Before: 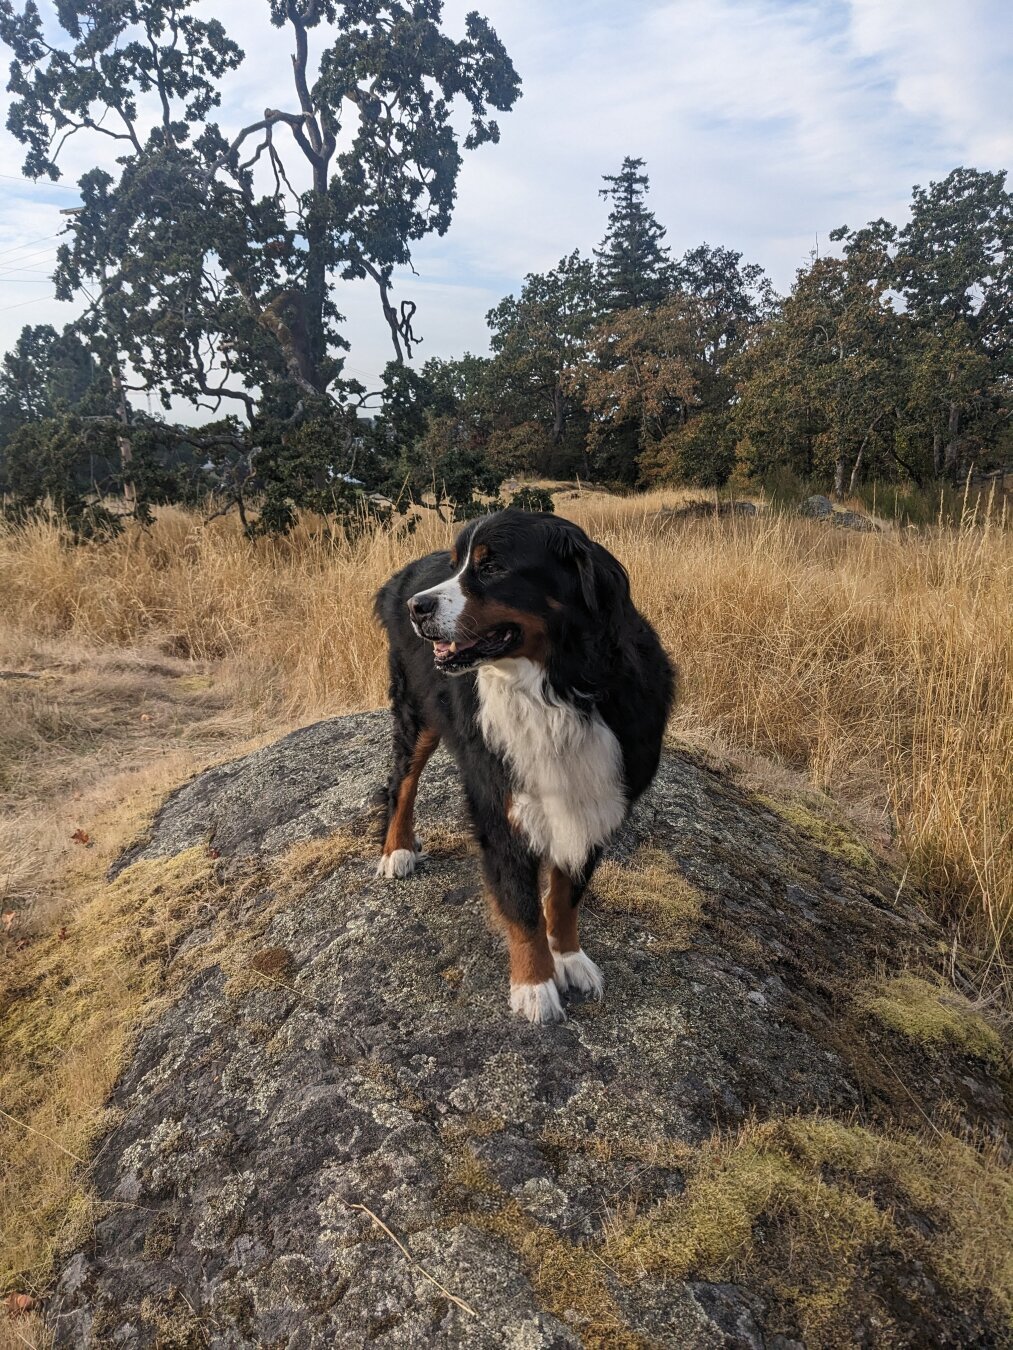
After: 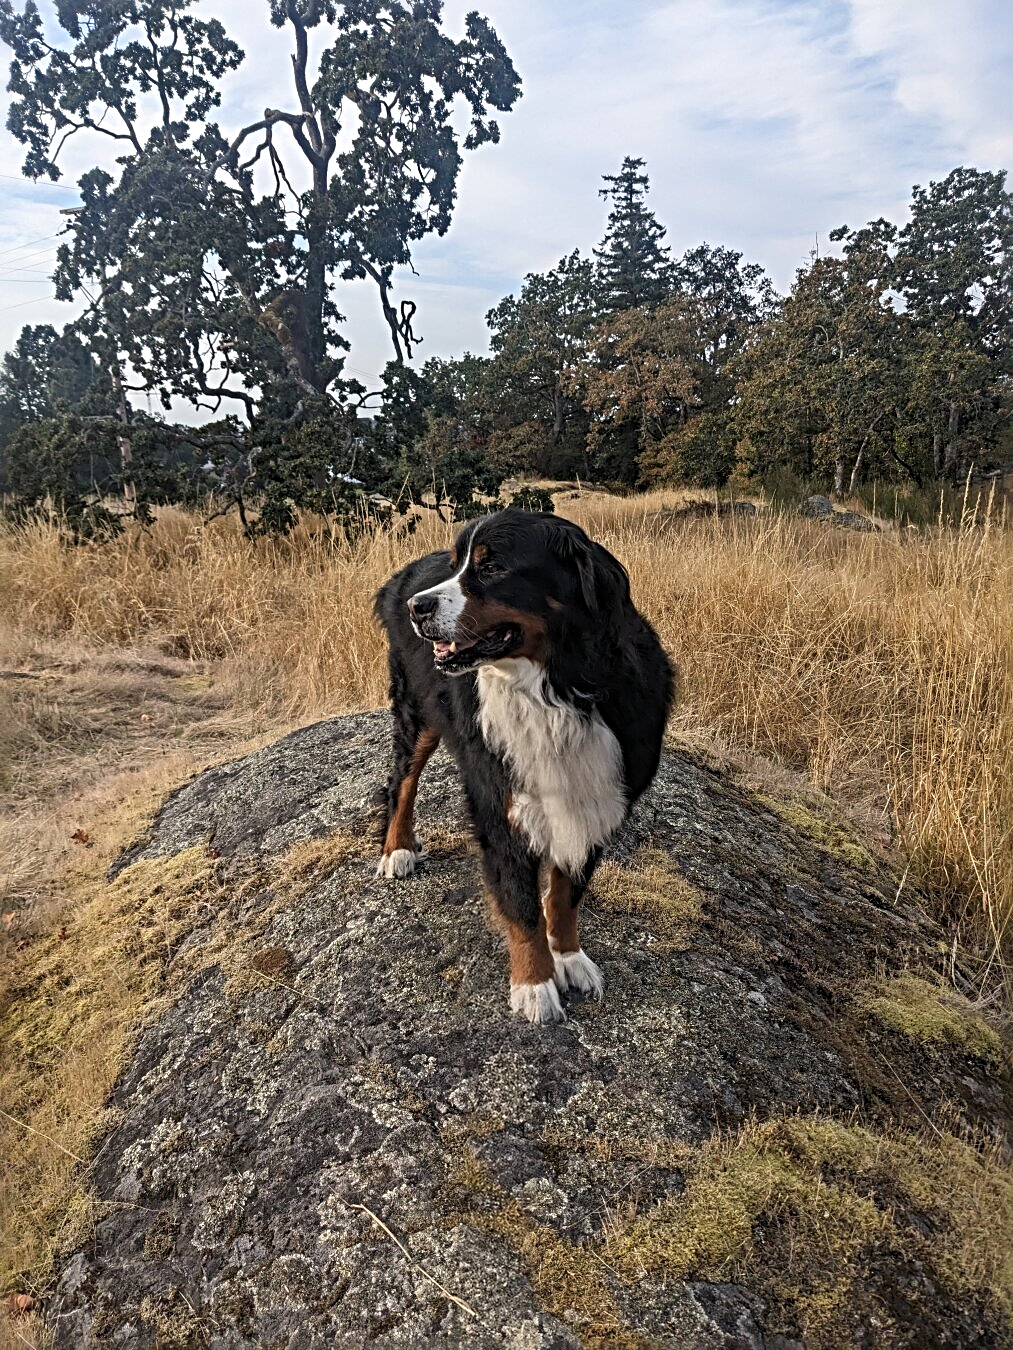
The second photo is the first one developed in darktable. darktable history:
tone equalizer: on, module defaults
sharpen: radius 4.878
